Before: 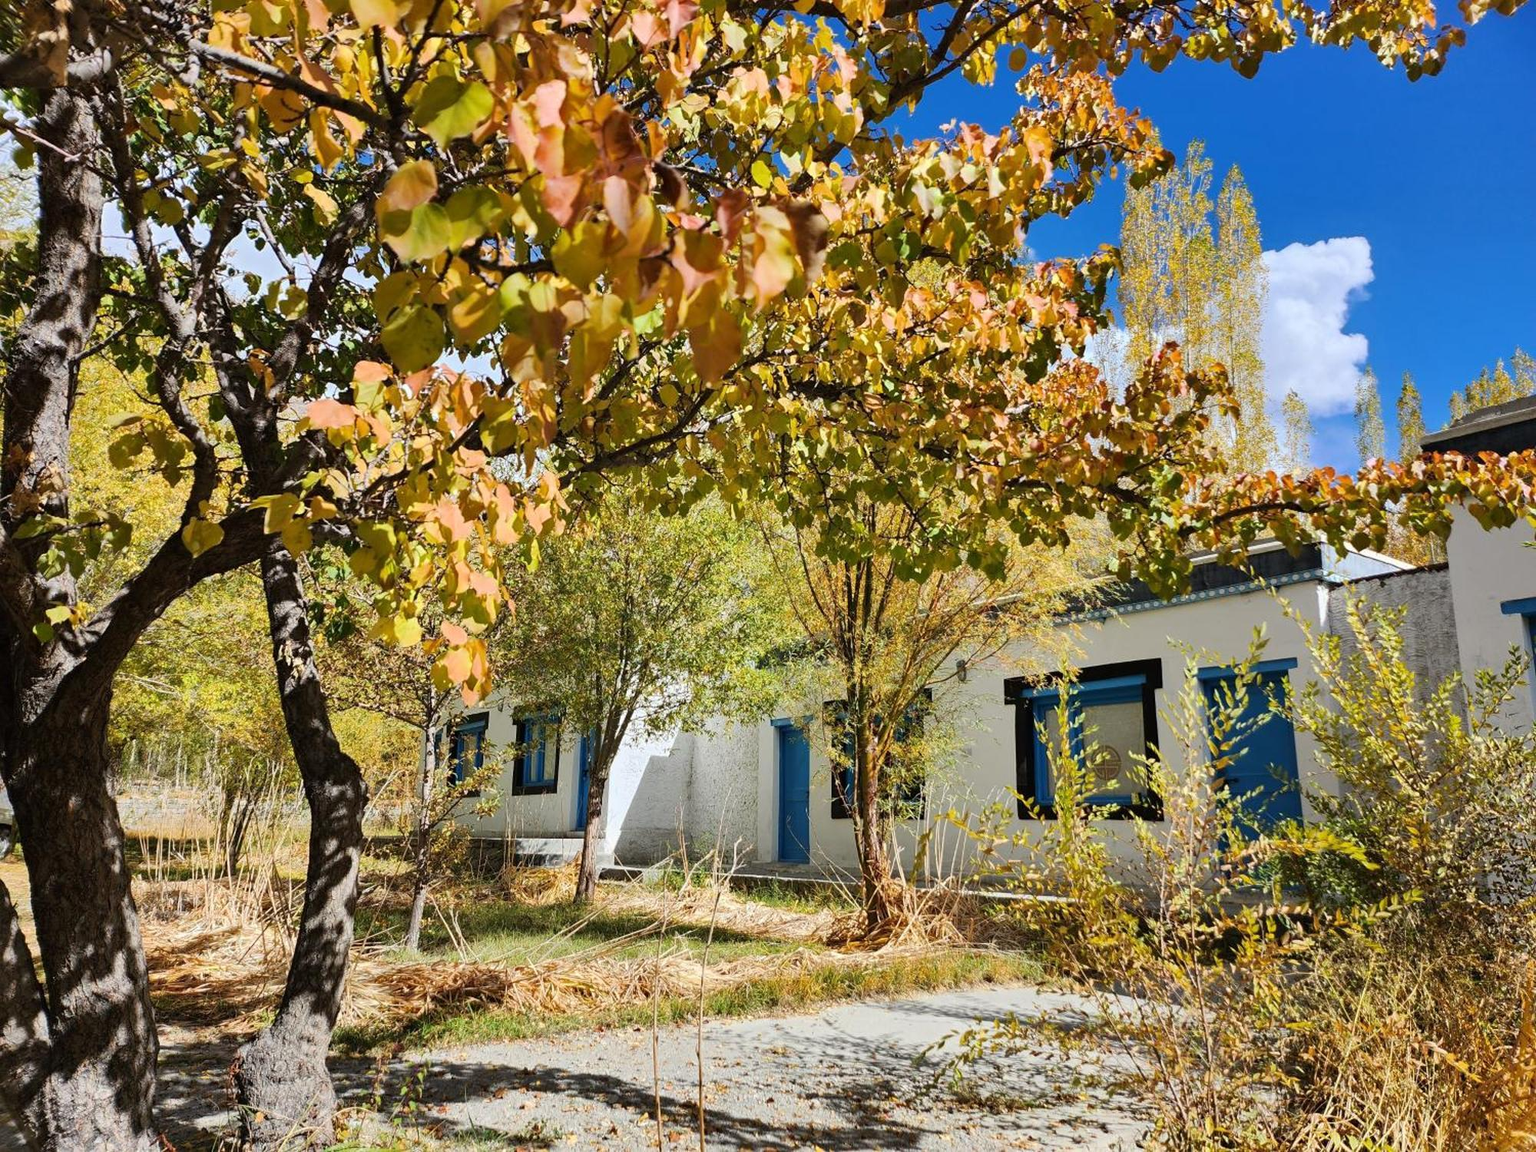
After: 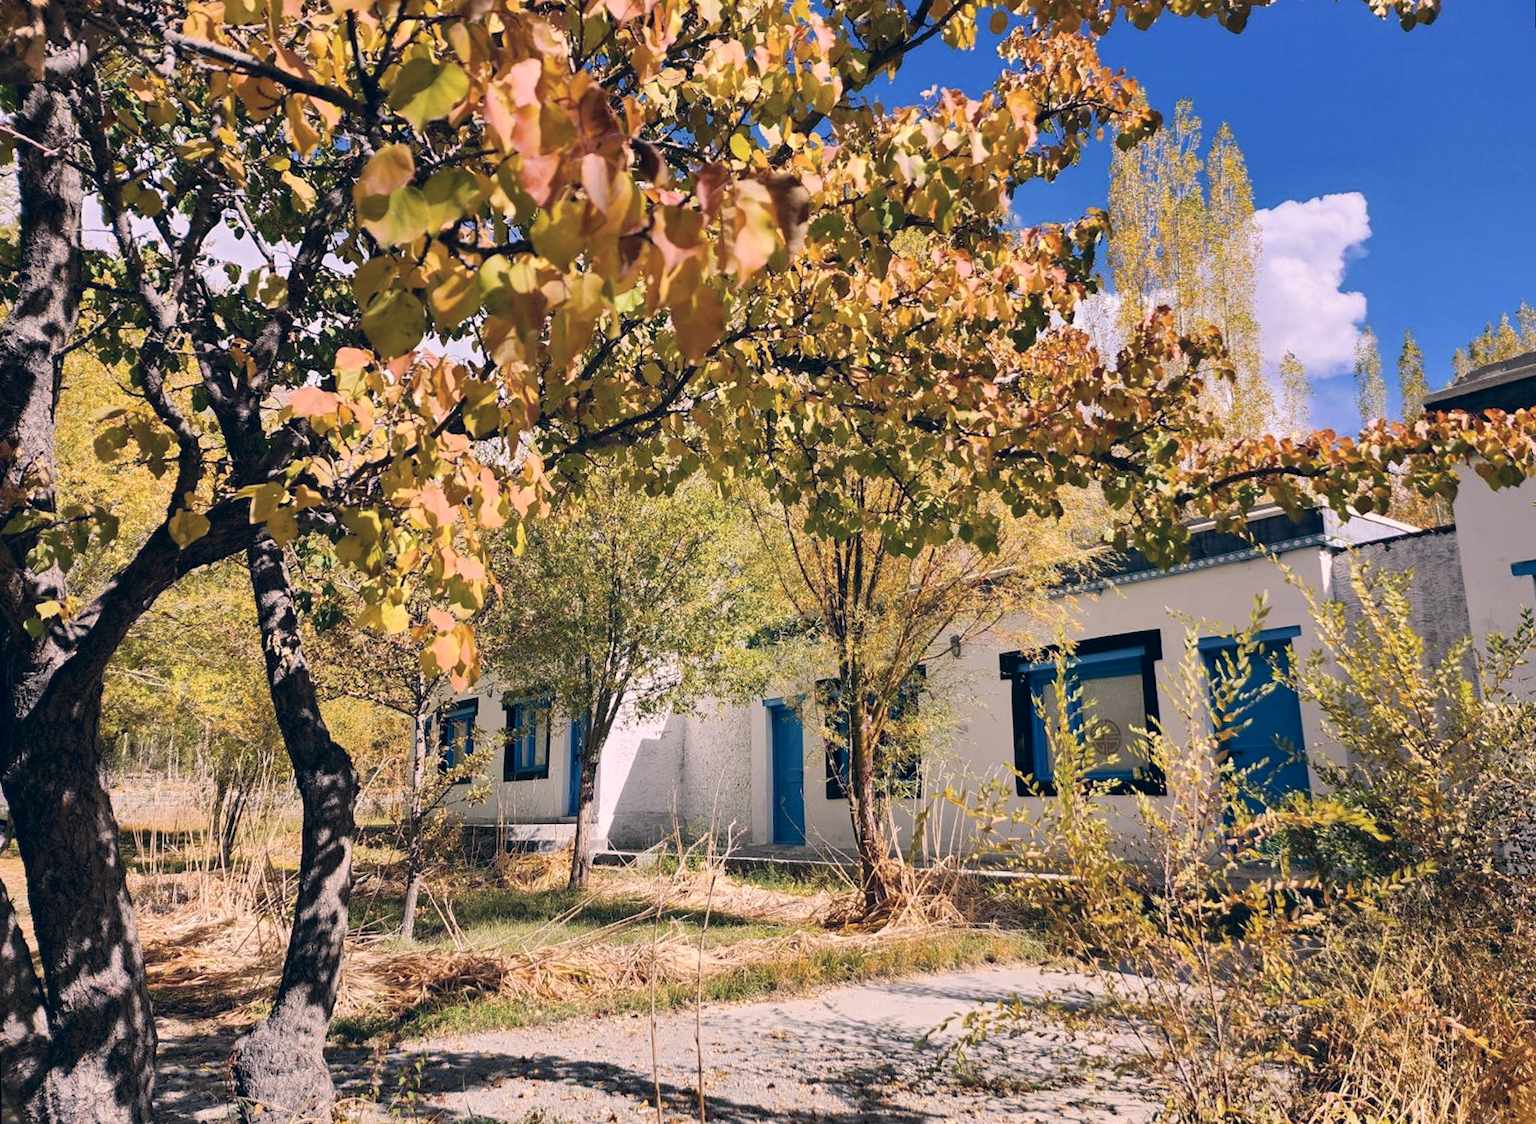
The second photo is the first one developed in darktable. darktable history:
color correction: highlights a* 14.46, highlights b* 5.85, shadows a* -5.53, shadows b* -15.24, saturation 0.85
rotate and perspective: rotation -1.32°, lens shift (horizontal) -0.031, crop left 0.015, crop right 0.985, crop top 0.047, crop bottom 0.982
